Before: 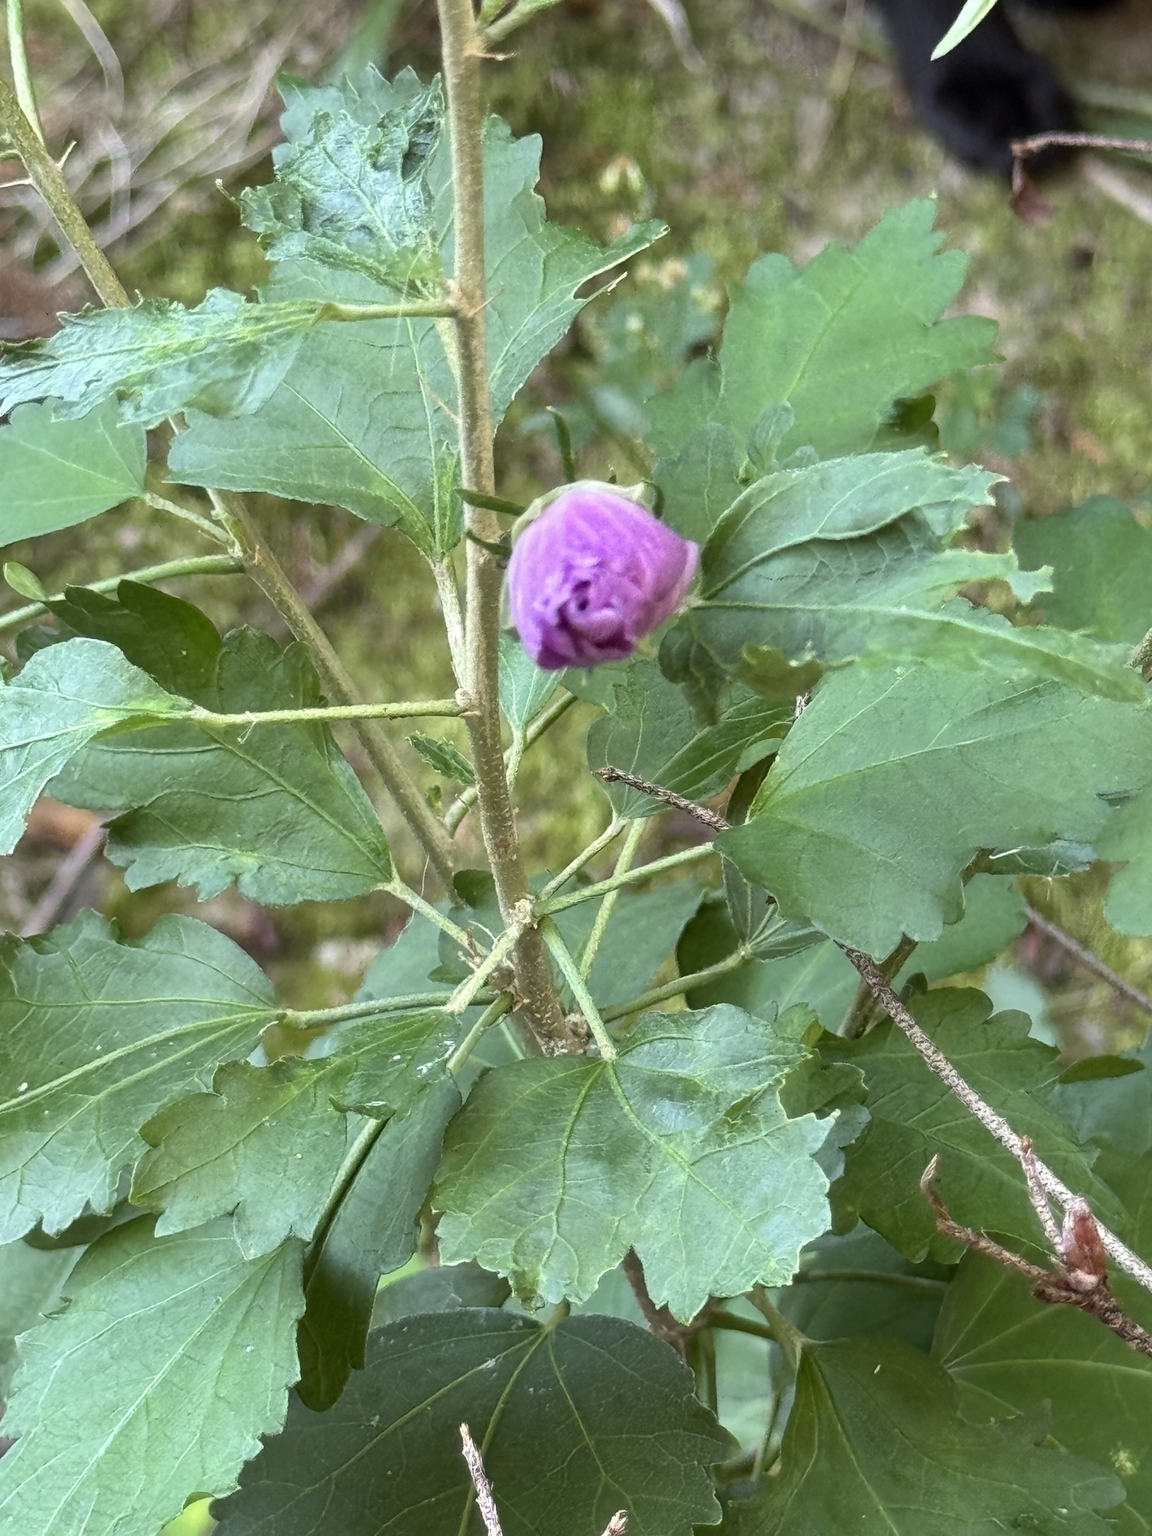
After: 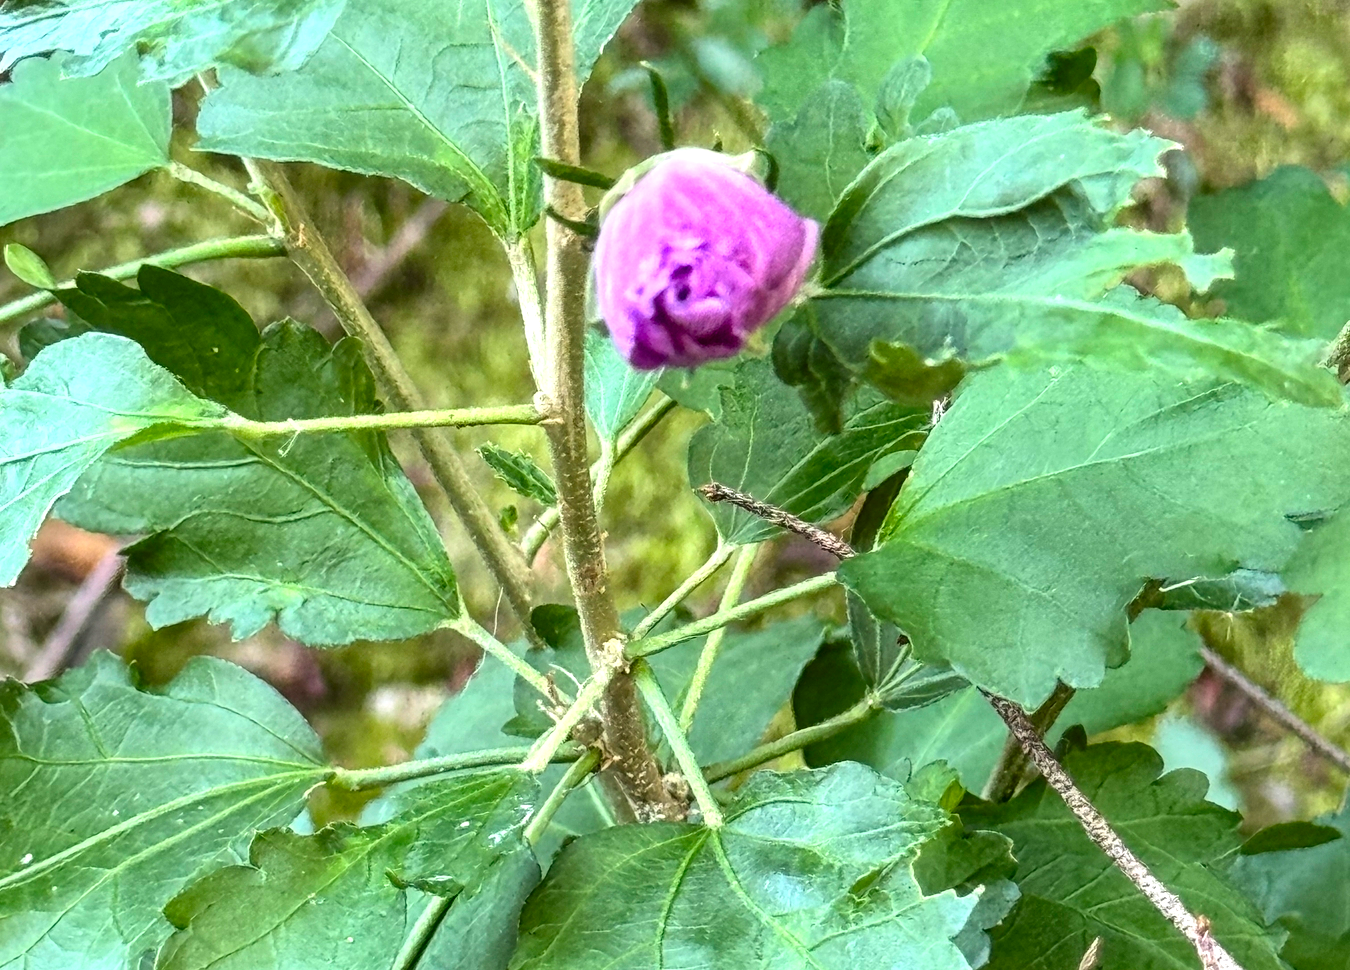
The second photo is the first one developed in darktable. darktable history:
levels: white 99.9%, levels [0.016, 0.492, 0.969]
exposure: exposure 0.202 EV, compensate highlight preservation false
crop and rotate: top 23.067%, bottom 22.993%
contrast brightness saturation: contrast 0.18, saturation 0.299
local contrast: on, module defaults
